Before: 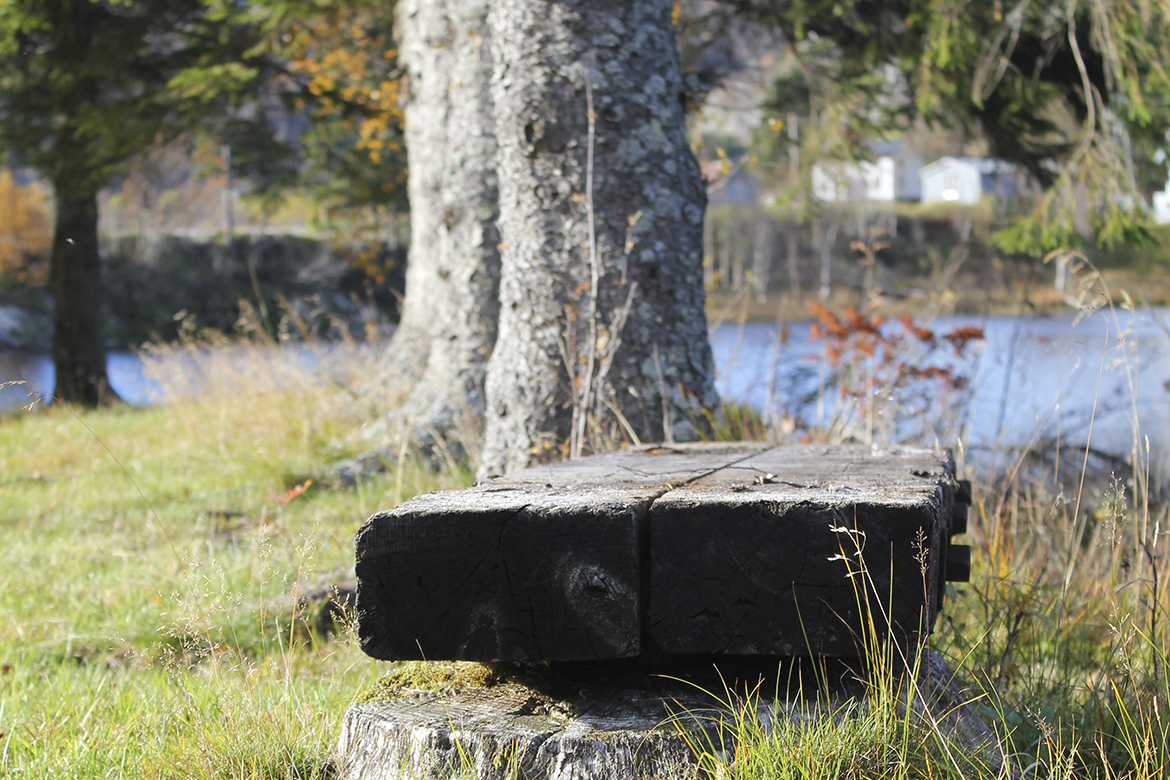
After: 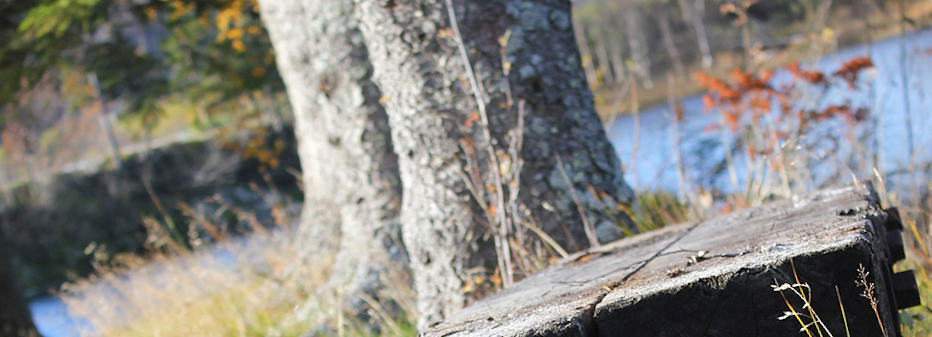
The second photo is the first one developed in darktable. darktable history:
crop: left 3.015%, top 8.969%, right 9.647%, bottom 26.457%
rotate and perspective: rotation -14.8°, crop left 0.1, crop right 0.903, crop top 0.25, crop bottom 0.748
